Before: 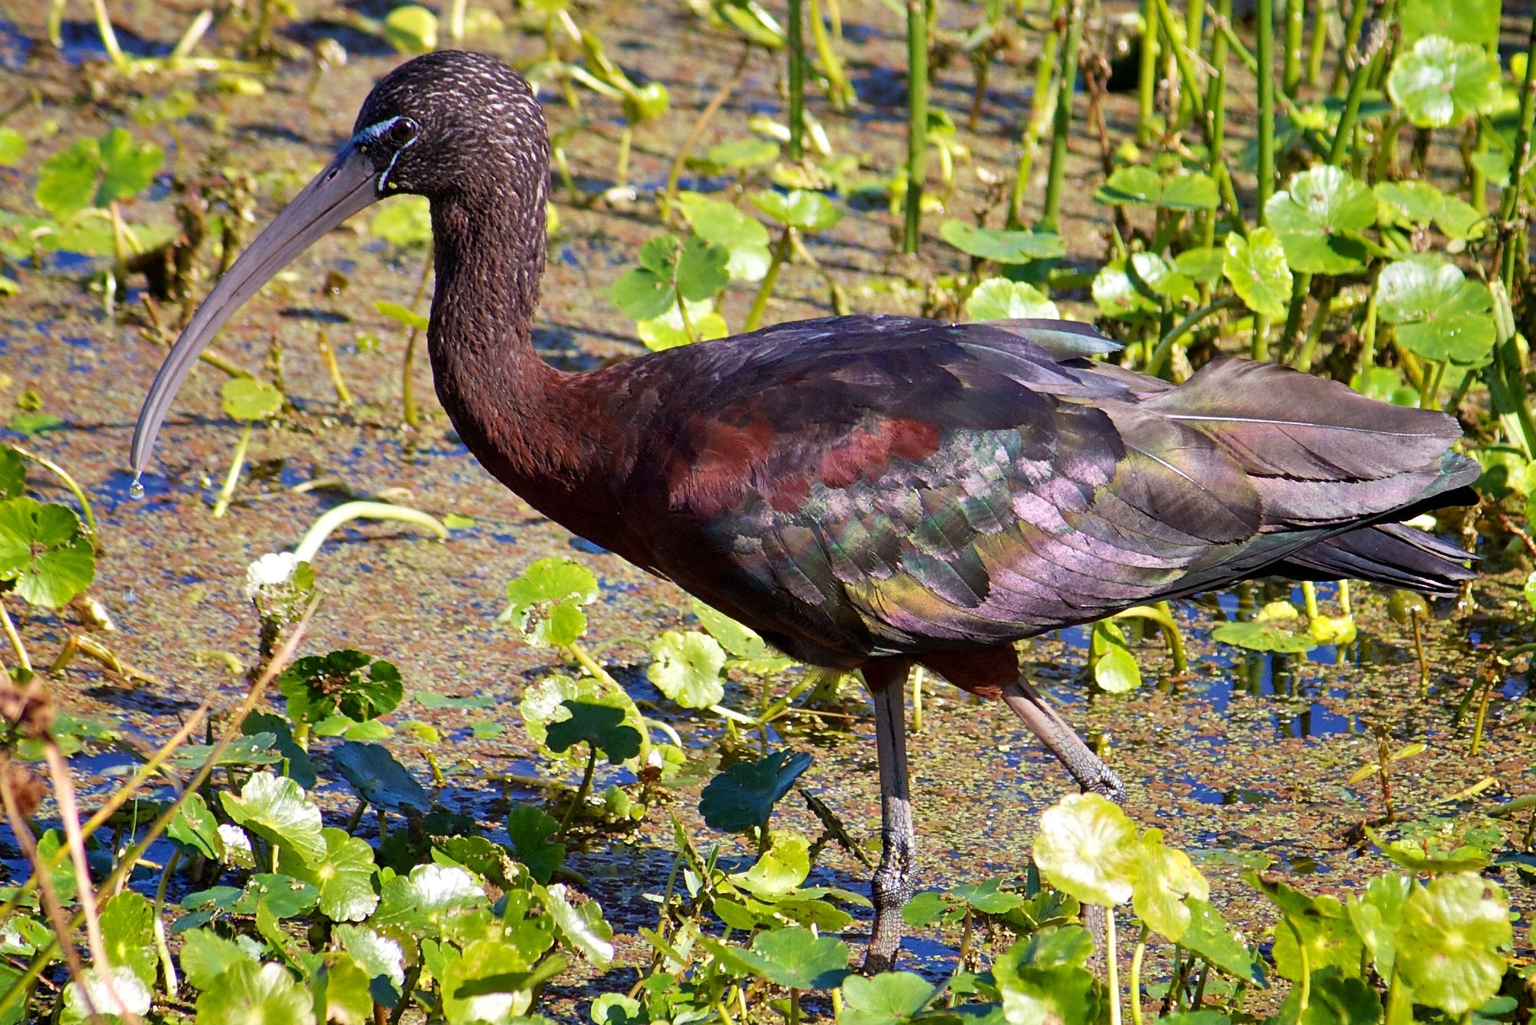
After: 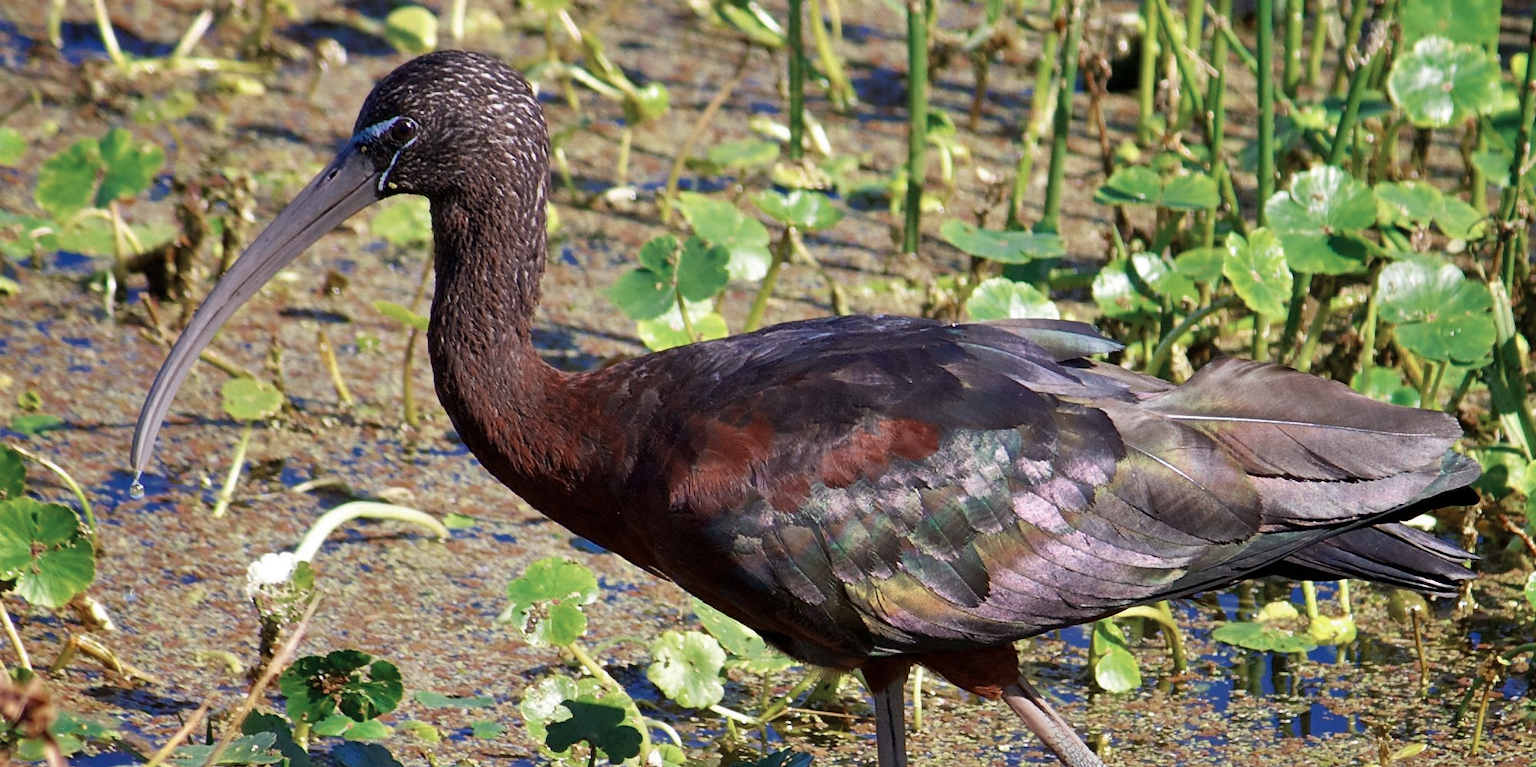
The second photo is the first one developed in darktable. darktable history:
crop: bottom 24.967%
color zones: curves: ch0 [(0, 0.5) (0.125, 0.4) (0.25, 0.5) (0.375, 0.4) (0.5, 0.4) (0.625, 0.35) (0.75, 0.35) (0.875, 0.5)]; ch1 [(0, 0.35) (0.125, 0.45) (0.25, 0.35) (0.375, 0.35) (0.5, 0.35) (0.625, 0.35) (0.75, 0.45) (0.875, 0.35)]; ch2 [(0, 0.6) (0.125, 0.5) (0.25, 0.5) (0.375, 0.6) (0.5, 0.6) (0.625, 0.5) (0.75, 0.5) (0.875, 0.5)]
